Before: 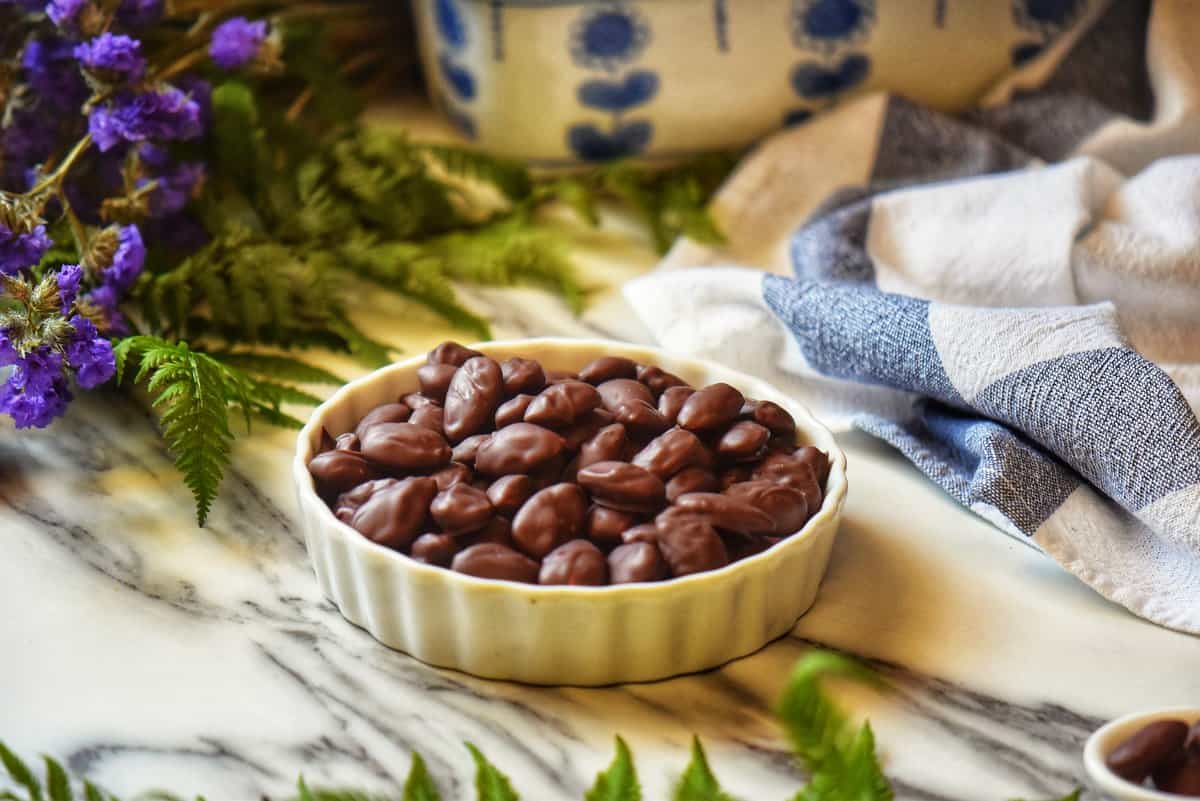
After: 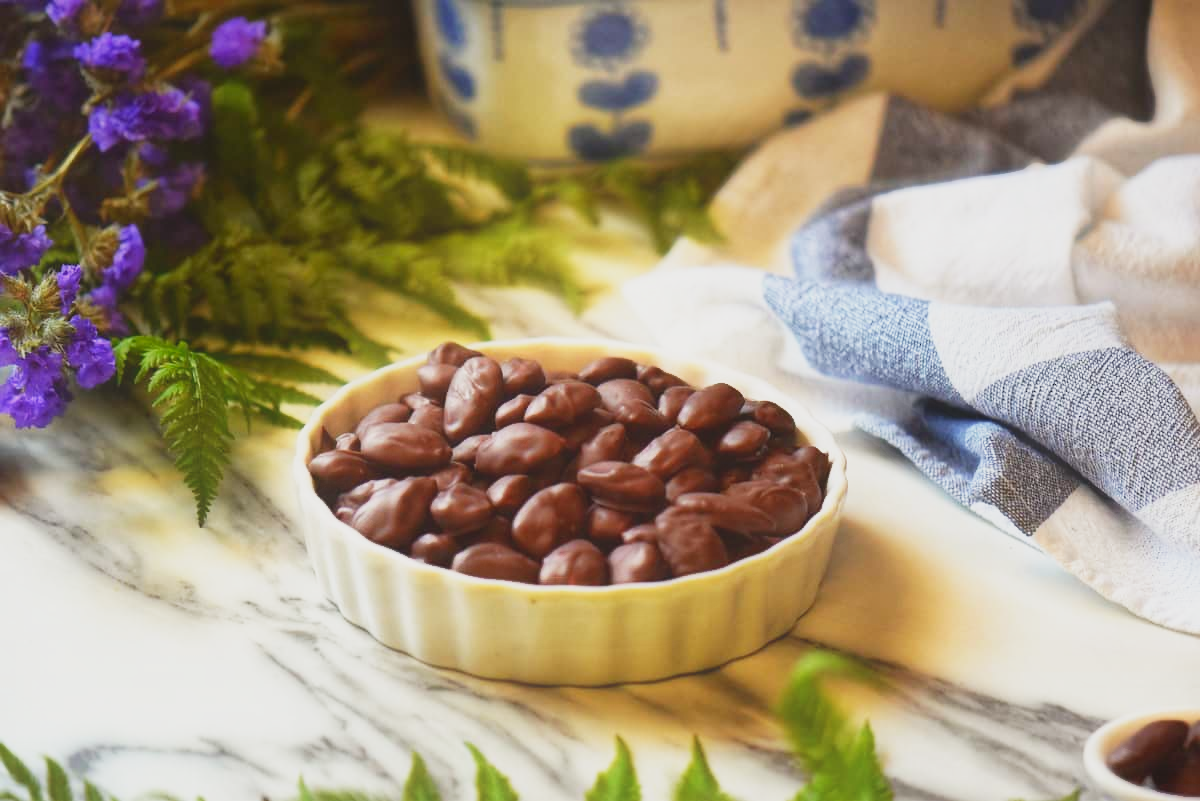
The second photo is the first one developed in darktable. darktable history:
base curve: curves: ch0 [(0, 0) (0.088, 0.125) (0.176, 0.251) (0.354, 0.501) (0.613, 0.749) (1, 0.877)], preserve colors none
contrast equalizer: y [[0.6 ×6], [0.55 ×6], [0 ×6], [0 ×6], [0 ×6]], mix -0.991
